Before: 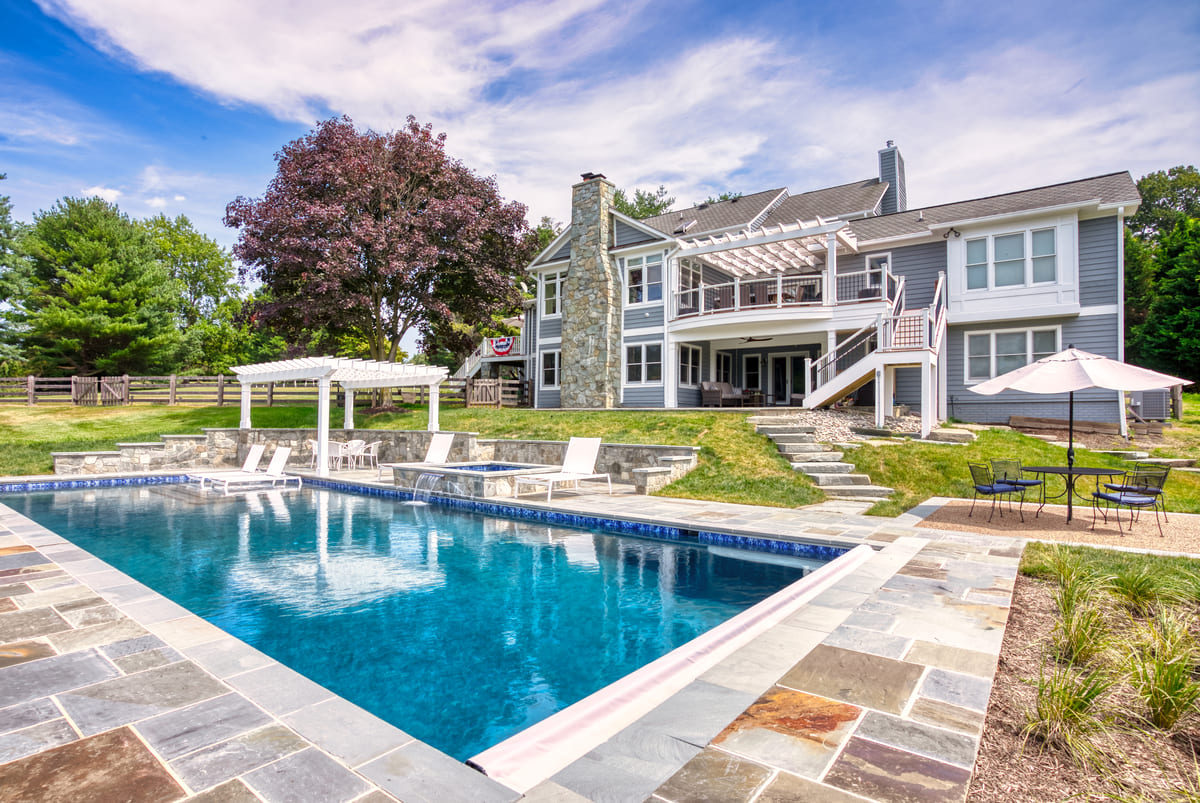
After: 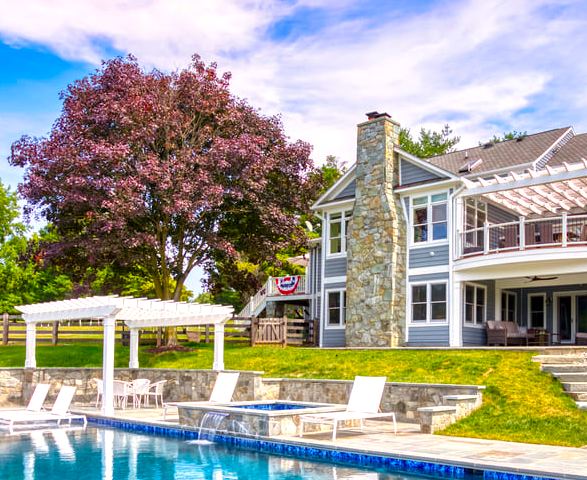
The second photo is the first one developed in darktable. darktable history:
exposure: exposure 0.2 EV, compensate highlight preservation false
color balance rgb: power › chroma 0.303%, power › hue 23.48°, linear chroma grading › global chroma 14.516%, perceptual saturation grading › global saturation 31.17%, global vibrance 20%
crop: left 17.933%, top 7.658%, right 33.09%, bottom 32.542%
